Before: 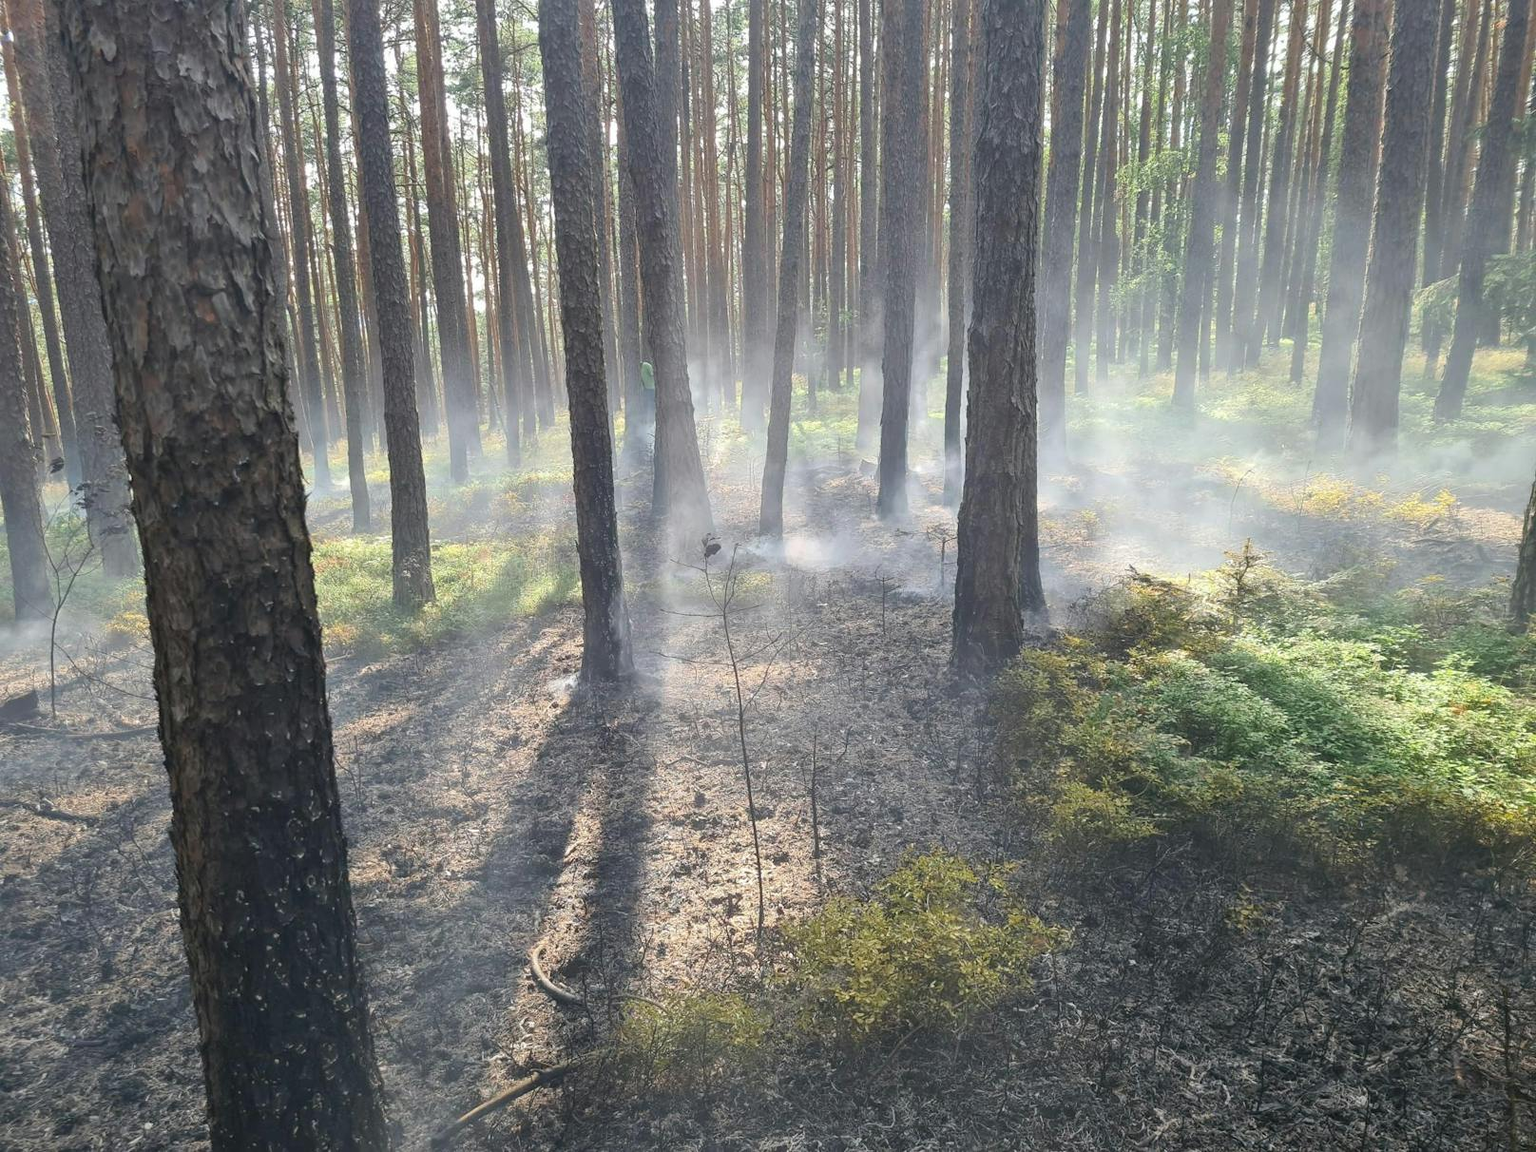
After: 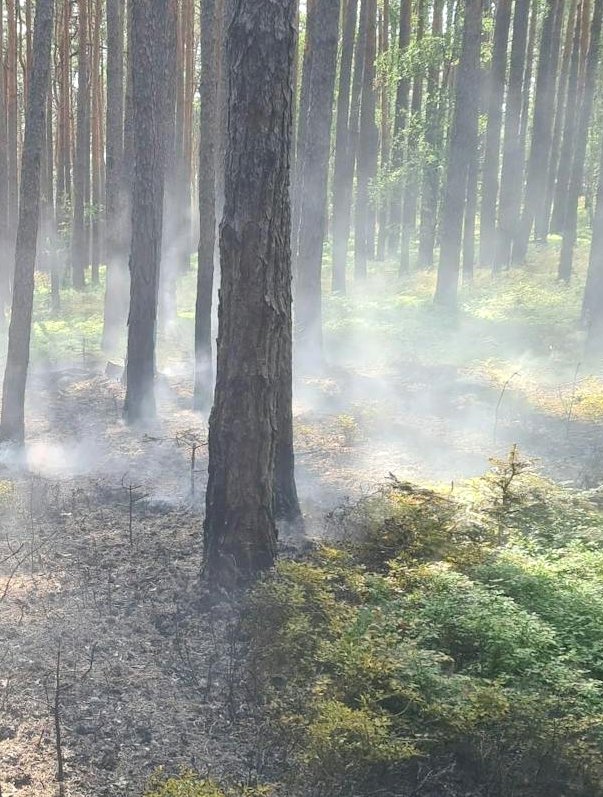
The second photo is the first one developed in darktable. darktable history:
crop and rotate: left 49.468%, top 10.085%, right 13.164%, bottom 24.108%
exposure: exposure 0.127 EV, compensate highlight preservation false
